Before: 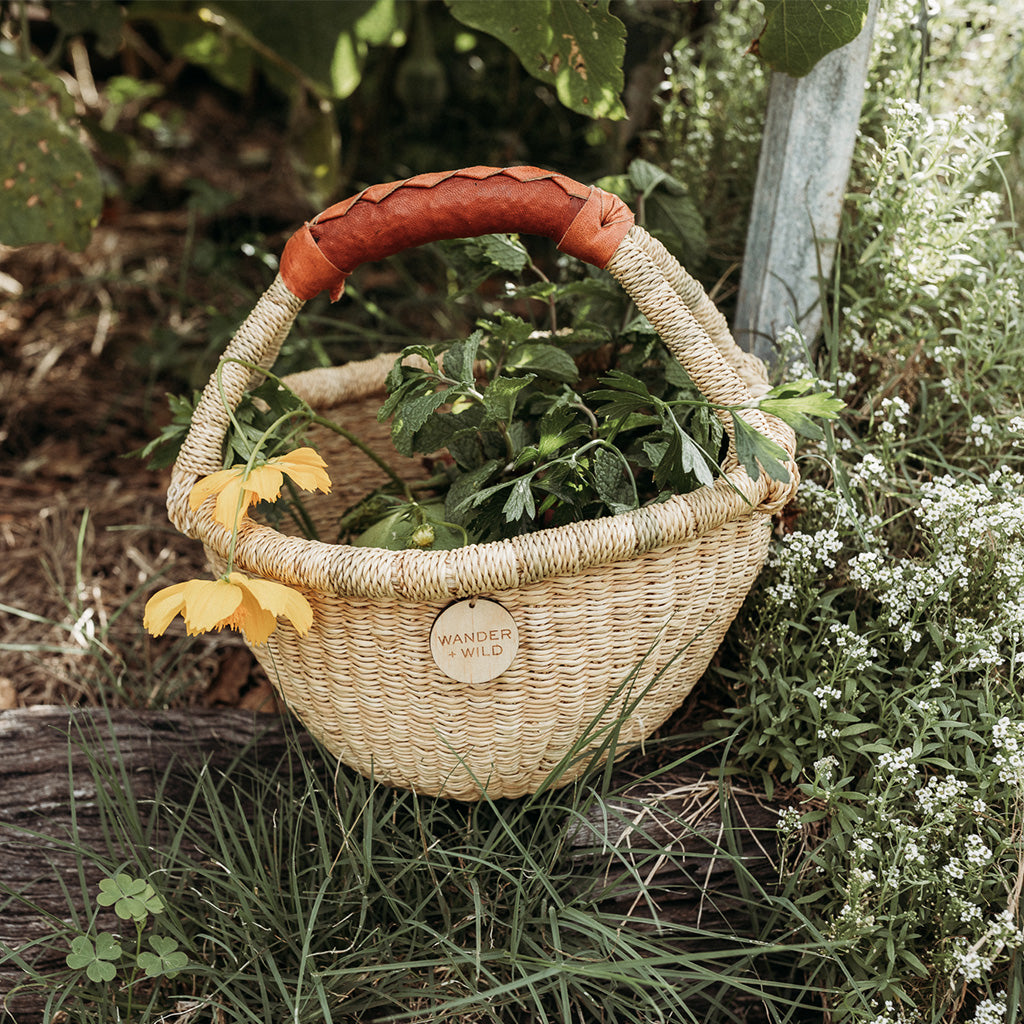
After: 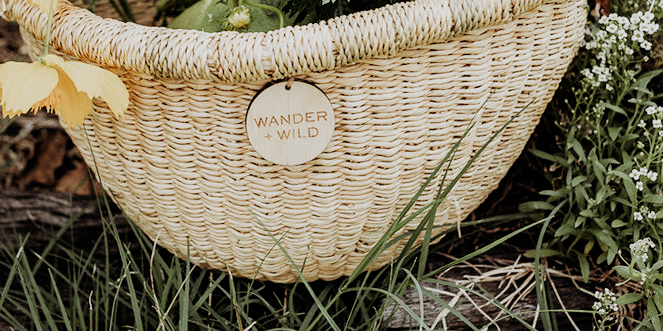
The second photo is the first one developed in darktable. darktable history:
crop: left 17.986%, top 50.675%, right 17.186%, bottom 16.91%
filmic rgb: black relative exposure -7.65 EV, white relative exposure 4.56 EV, hardness 3.61, preserve chrominance no, color science v4 (2020), type of noise poissonian
tone equalizer: -8 EV -0.402 EV, -7 EV -0.377 EV, -6 EV -0.328 EV, -5 EV -0.224 EV, -3 EV 0.244 EV, -2 EV 0.354 EV, -1 EV 0.394 EV, +0 EV 0.425 EV
